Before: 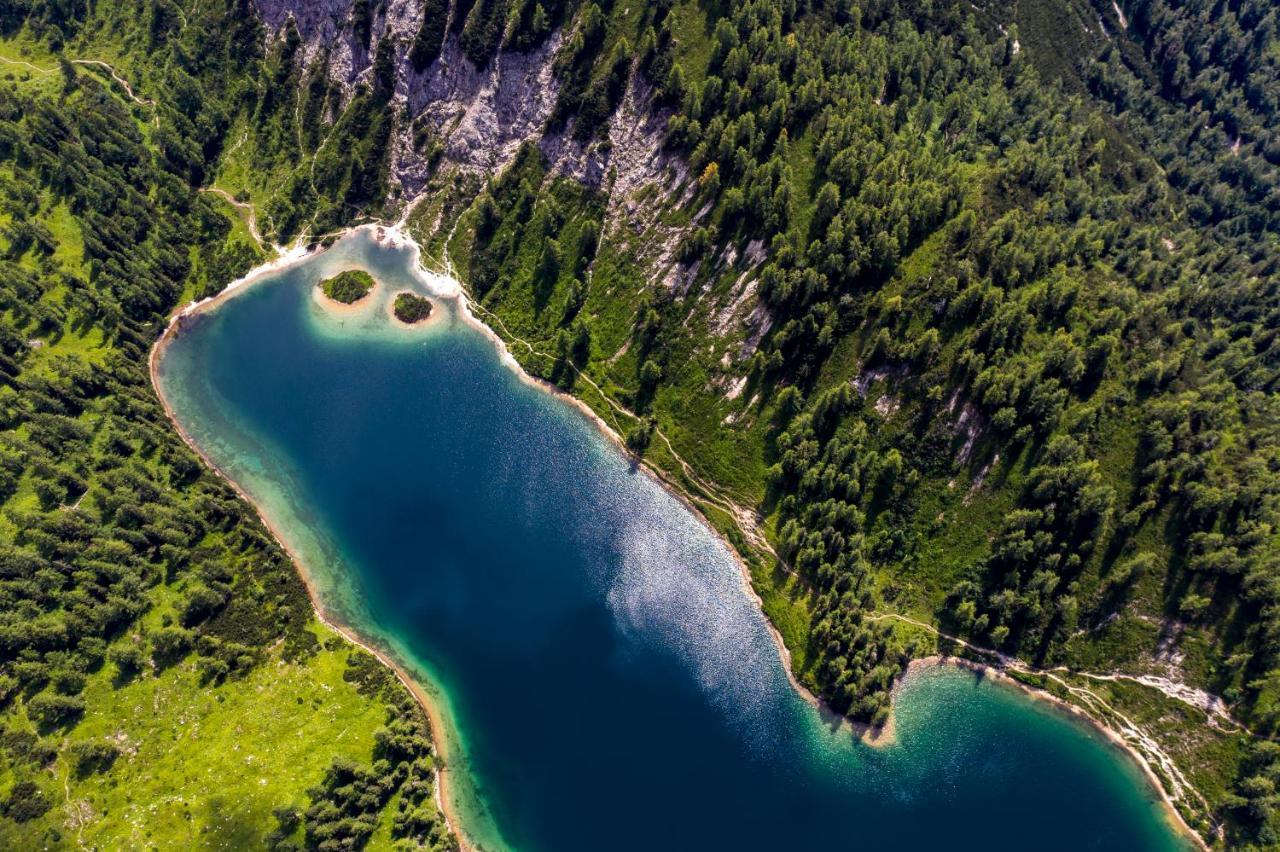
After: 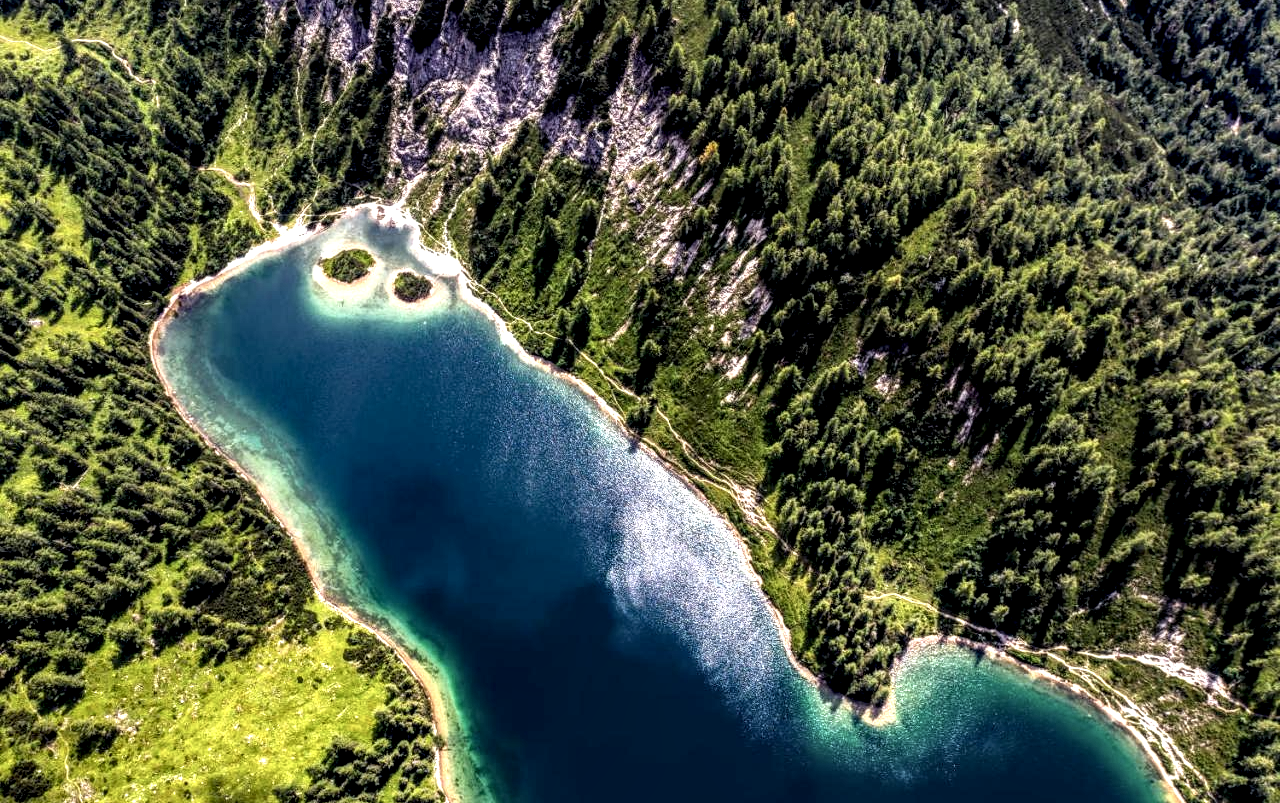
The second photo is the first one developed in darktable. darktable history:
tone equalizer: -8 EV -0.452 EV, -7 EV -0.381 EV, -6 EV -0.317 EV, -5 EV -0.228 EV, -3 EV 0.195 EV, -2 EV 0.324 EV, -1 EV 0.398 EV, +0 EV 0.392 EV
crop and rotate: top 2.541%, bottom 3.095%
contrast brightness saturation: saturation -0.063
local contrast: highlights 18%, detail 185%
